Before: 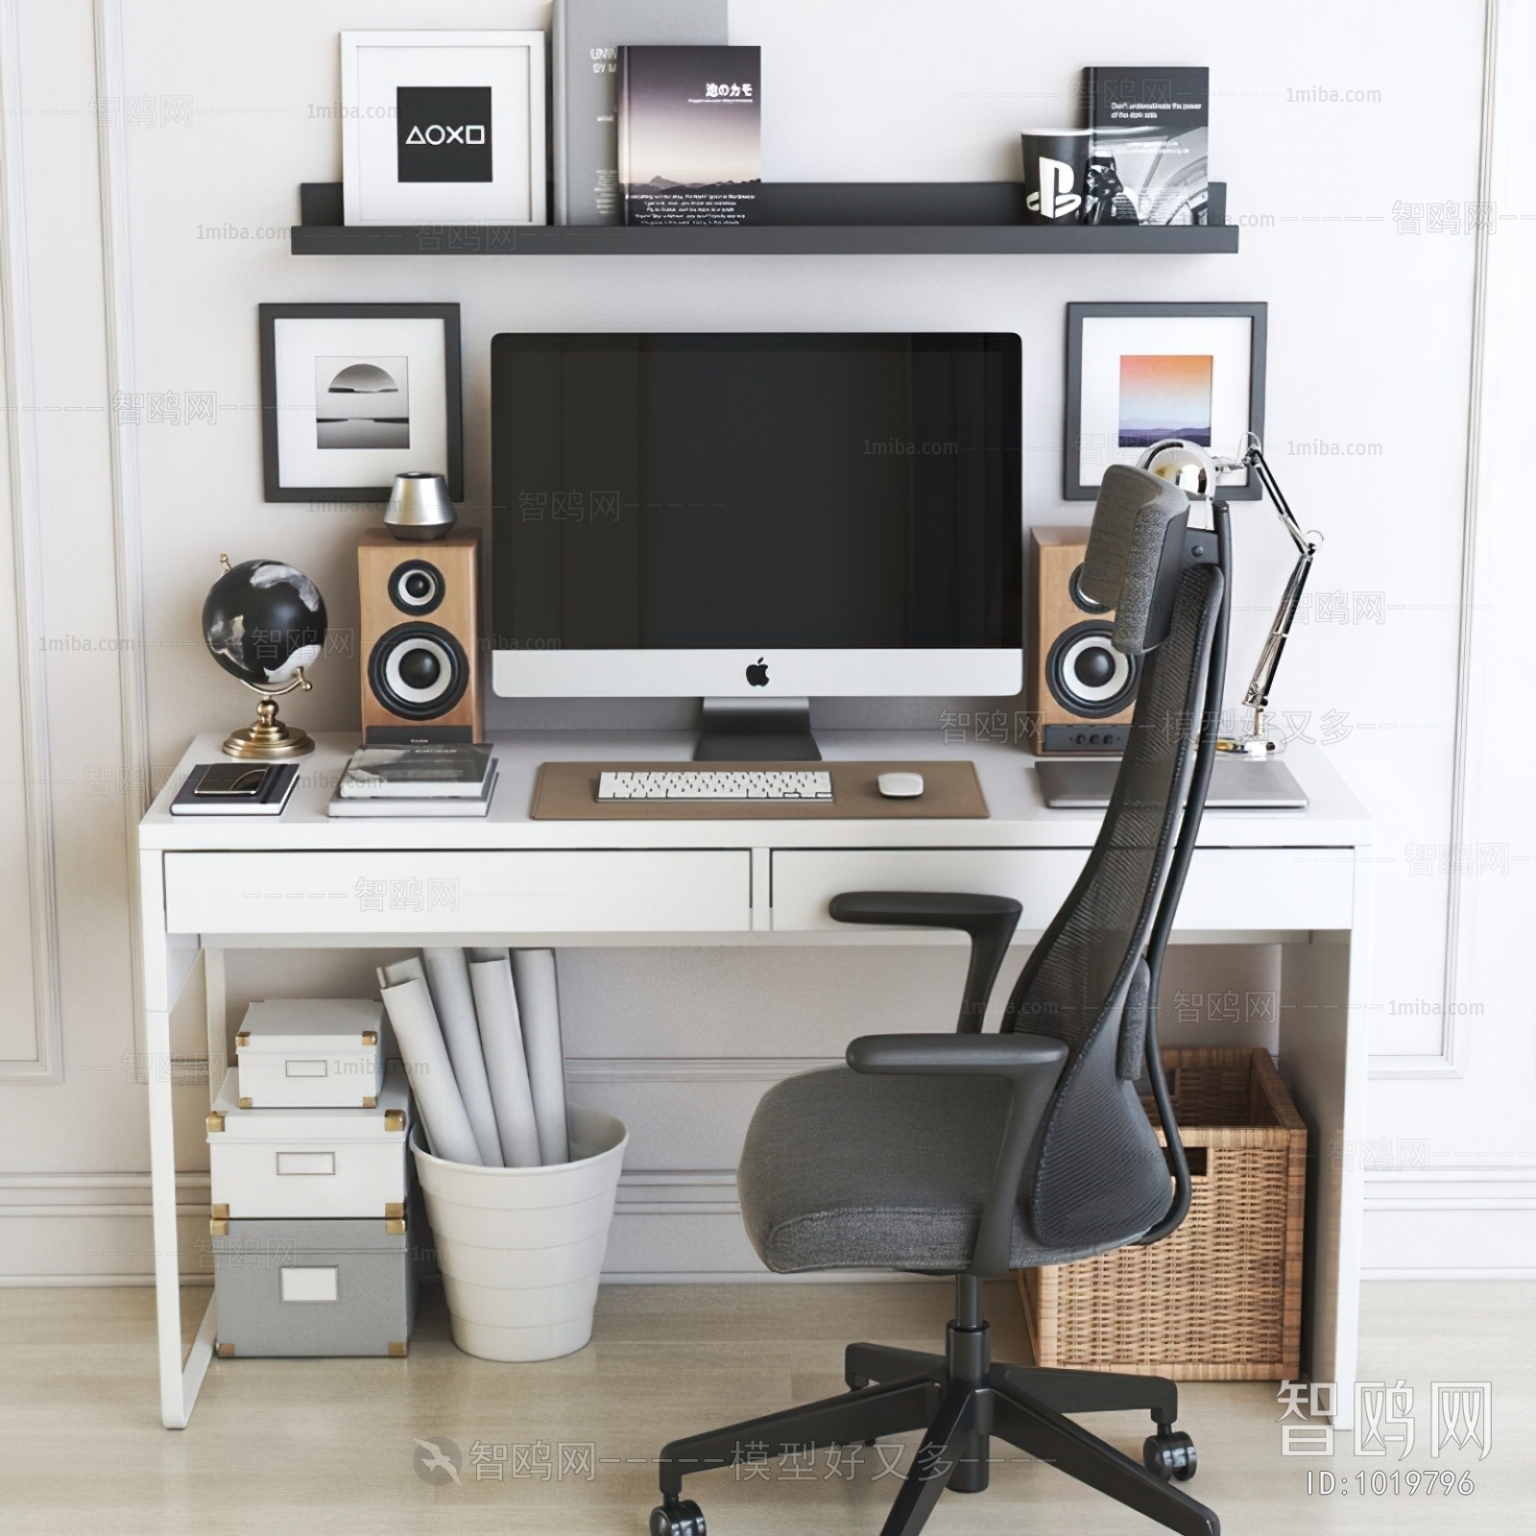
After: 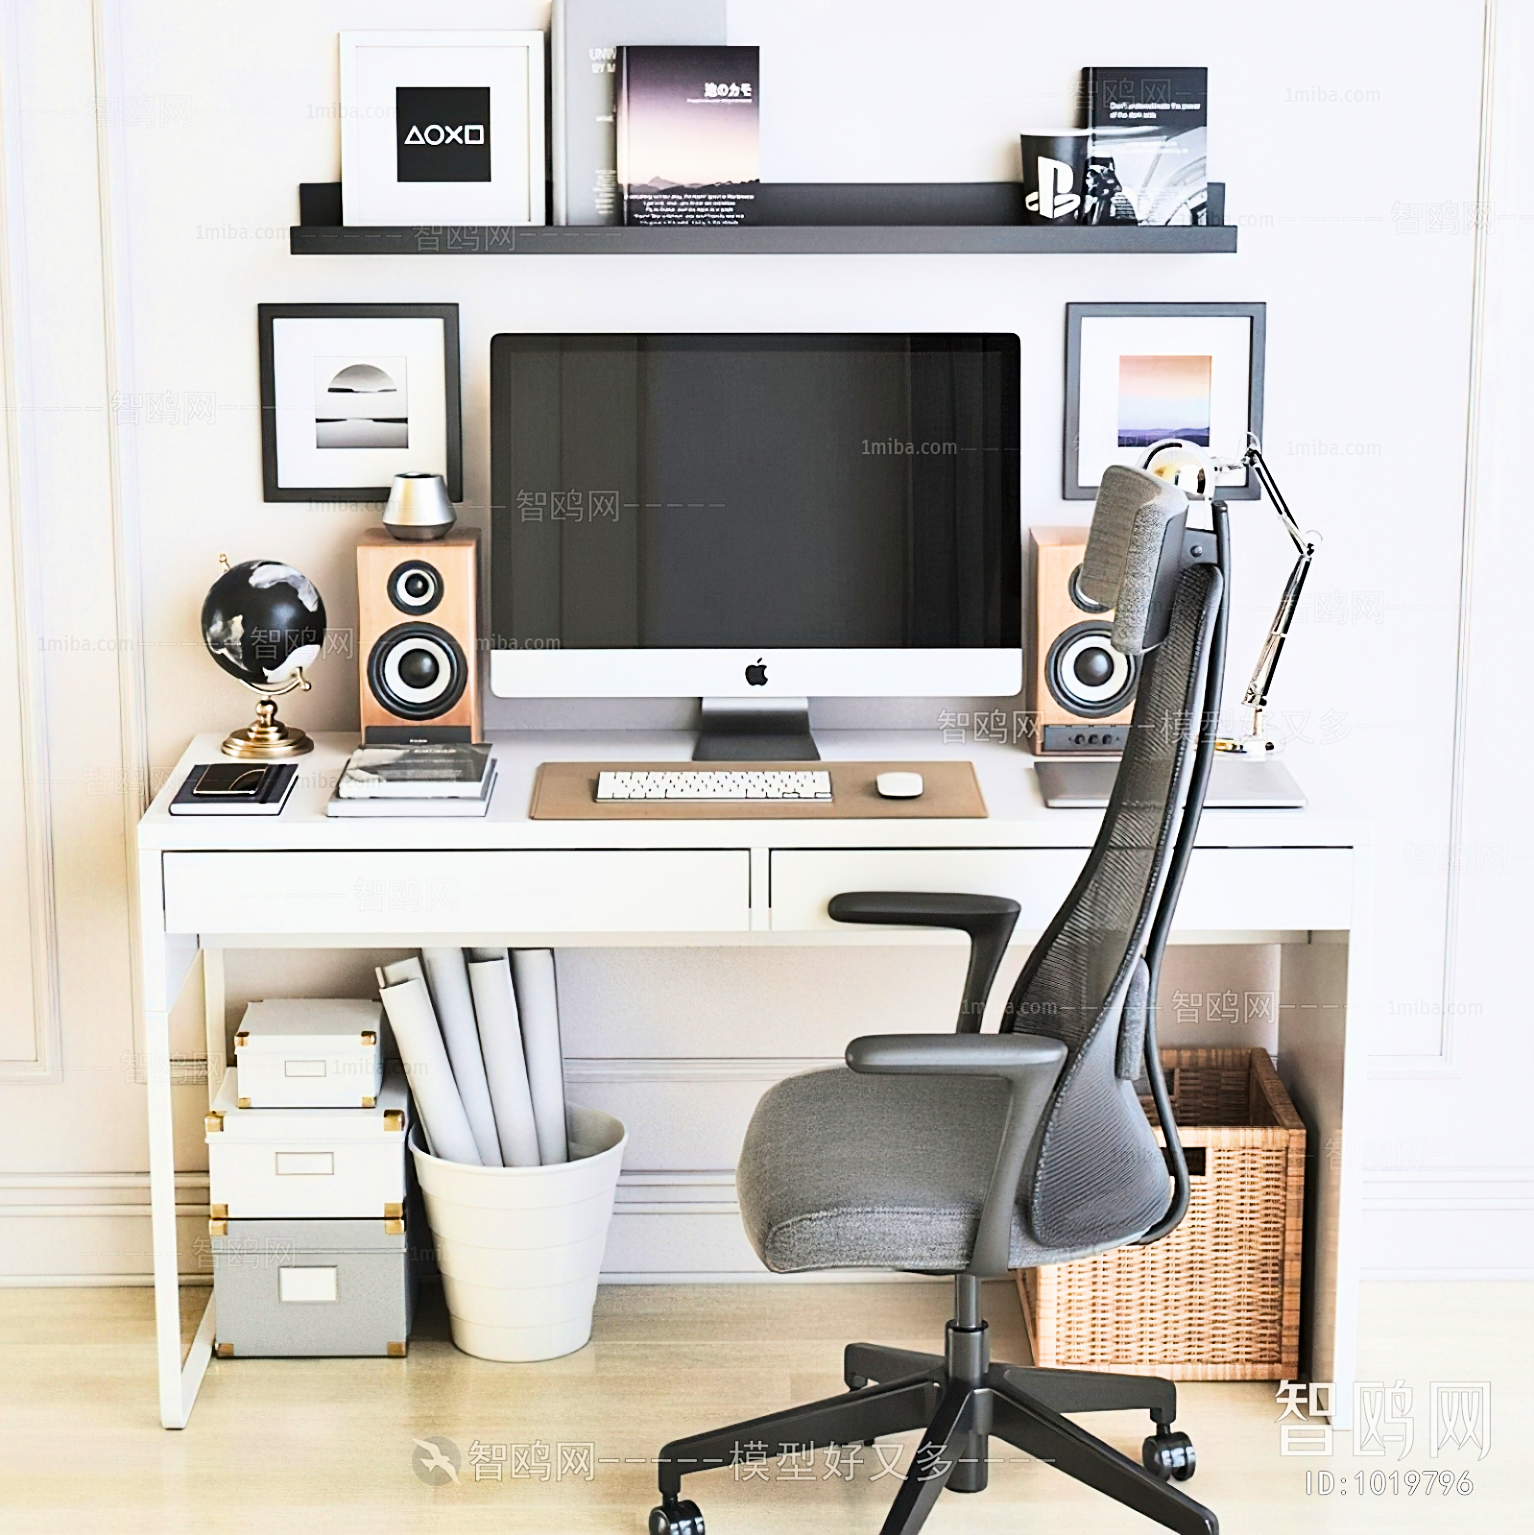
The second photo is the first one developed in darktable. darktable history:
crop and rotate: left 0.126%
filmic rgb: black relative exposure -7.15 EV, white relative exposure 5.36 EV, hardness 3.02, color science v6 (2022)
shadows and highlights: radius 108.52, shadows 23.73, highlights -59.32, low approximation 0.01, soften with gaussian
tone equalizer: -8 EV -0.75 EV, -7 EV -0.7 EV, -6 EV -0.6 EV, -5 EV -0.4 EV, -3 EV 0.4 EV, -2 EV 0.6 EV, -1 EV 0.7 EV, +0 EV 0.75 EV, edges refinement/feathering 500, mask exposure compensation -1.57 EV, preserve details no
exposure: black level correction 0.001, exposure 1.646 EV, compensate exposure bias true, compensate highlight preservation false
sharpen: on, module defaults
